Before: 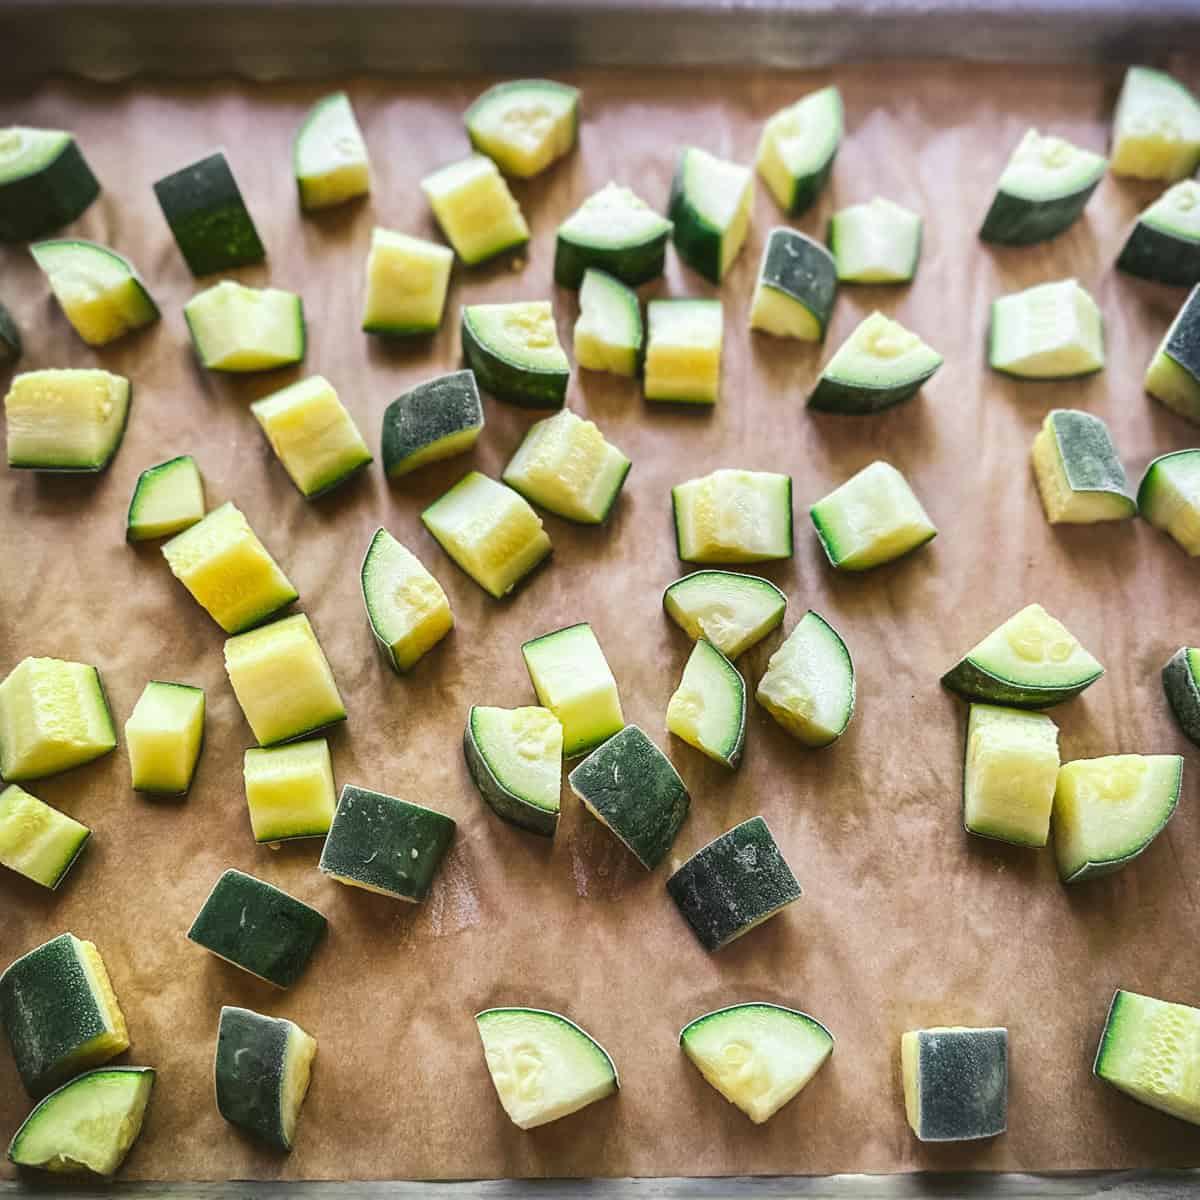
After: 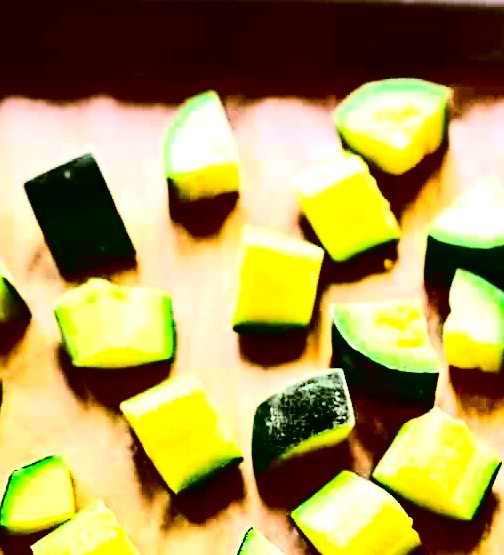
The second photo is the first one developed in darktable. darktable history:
color correction: highlights a* -1.66, highlights b* 10.23, shadows a* 0.632, shadows b* 19.86
crop and rotate: left 10.905%, top 0.099%, right 47.046%, bottom 53.583%
contrast brightness saturation: contrast 0.762, brightness -0.999, saturation 0.99
exposure: black level correction 0, exposure 0.908 EV, compensate exposure bias true, compensate highlight preservation false
